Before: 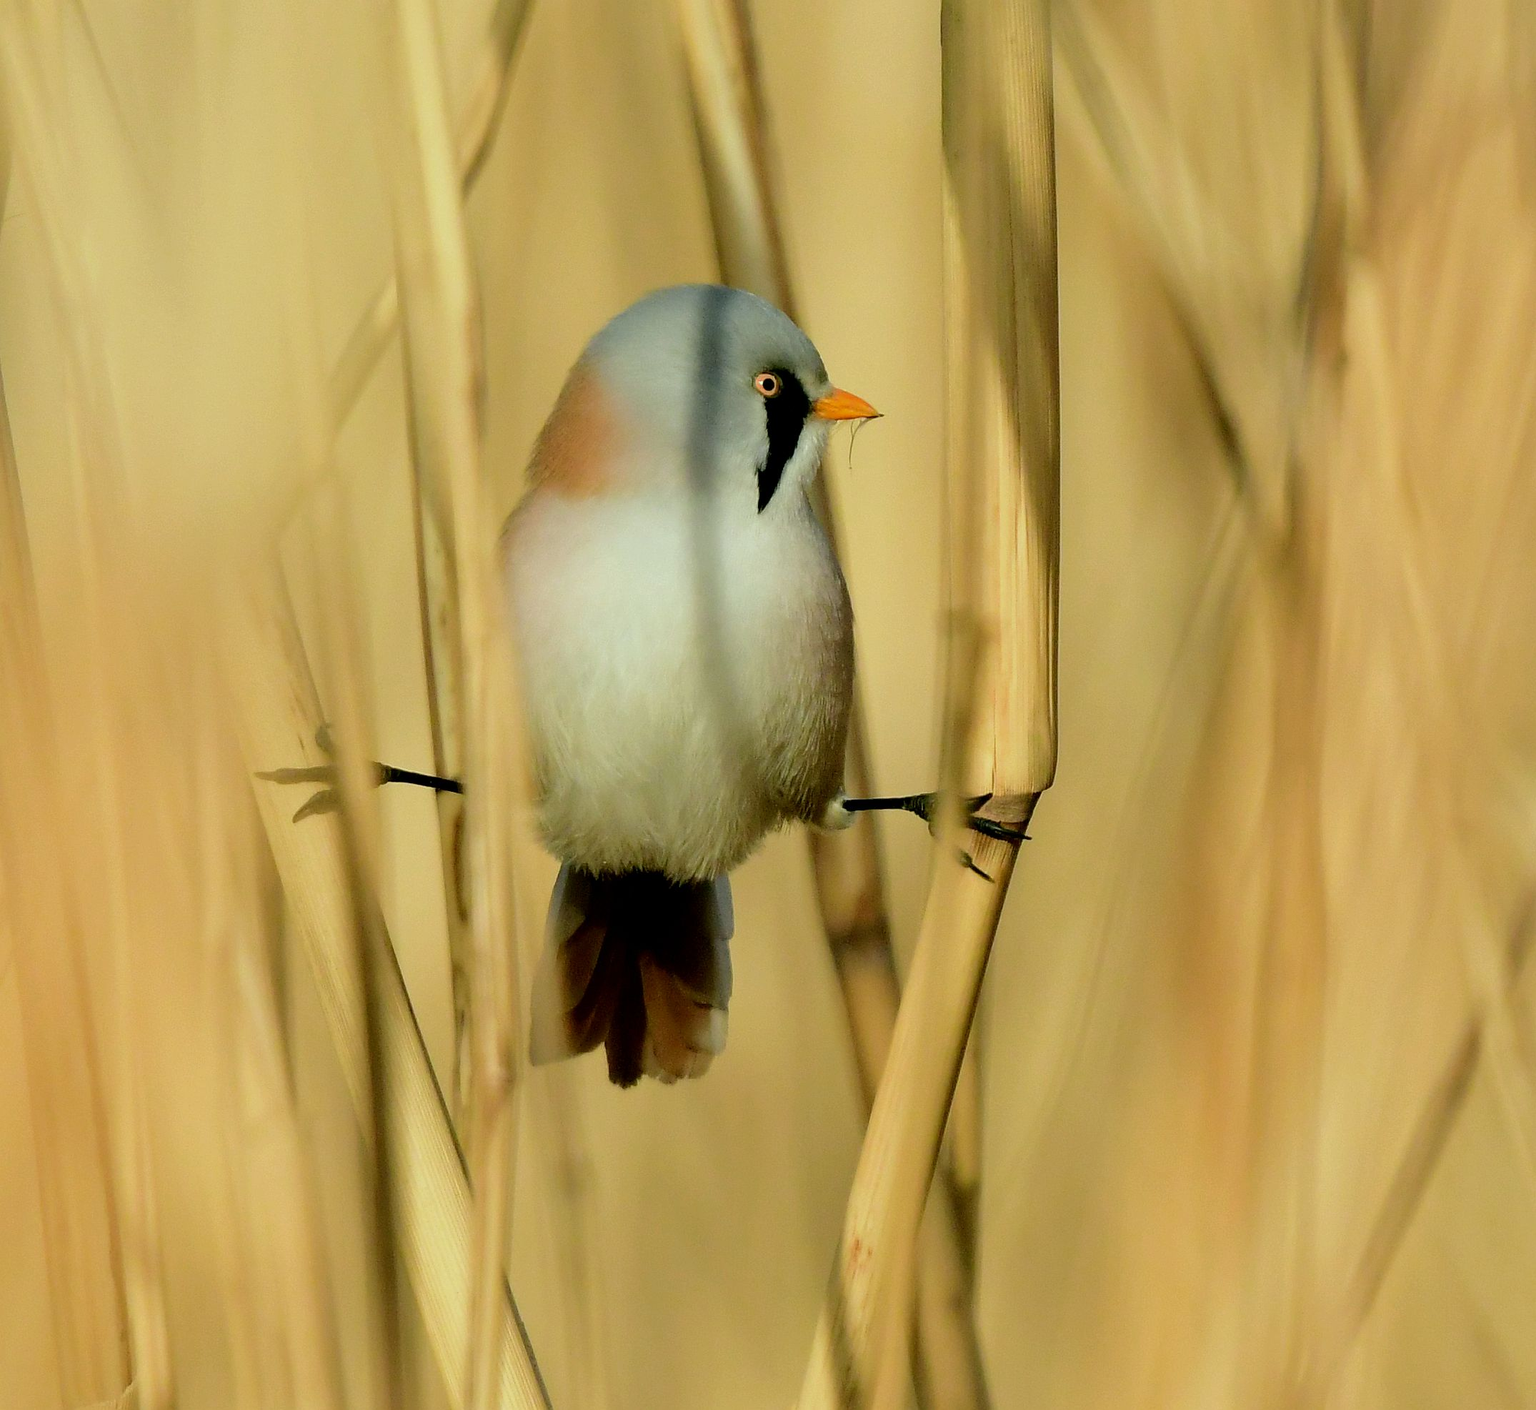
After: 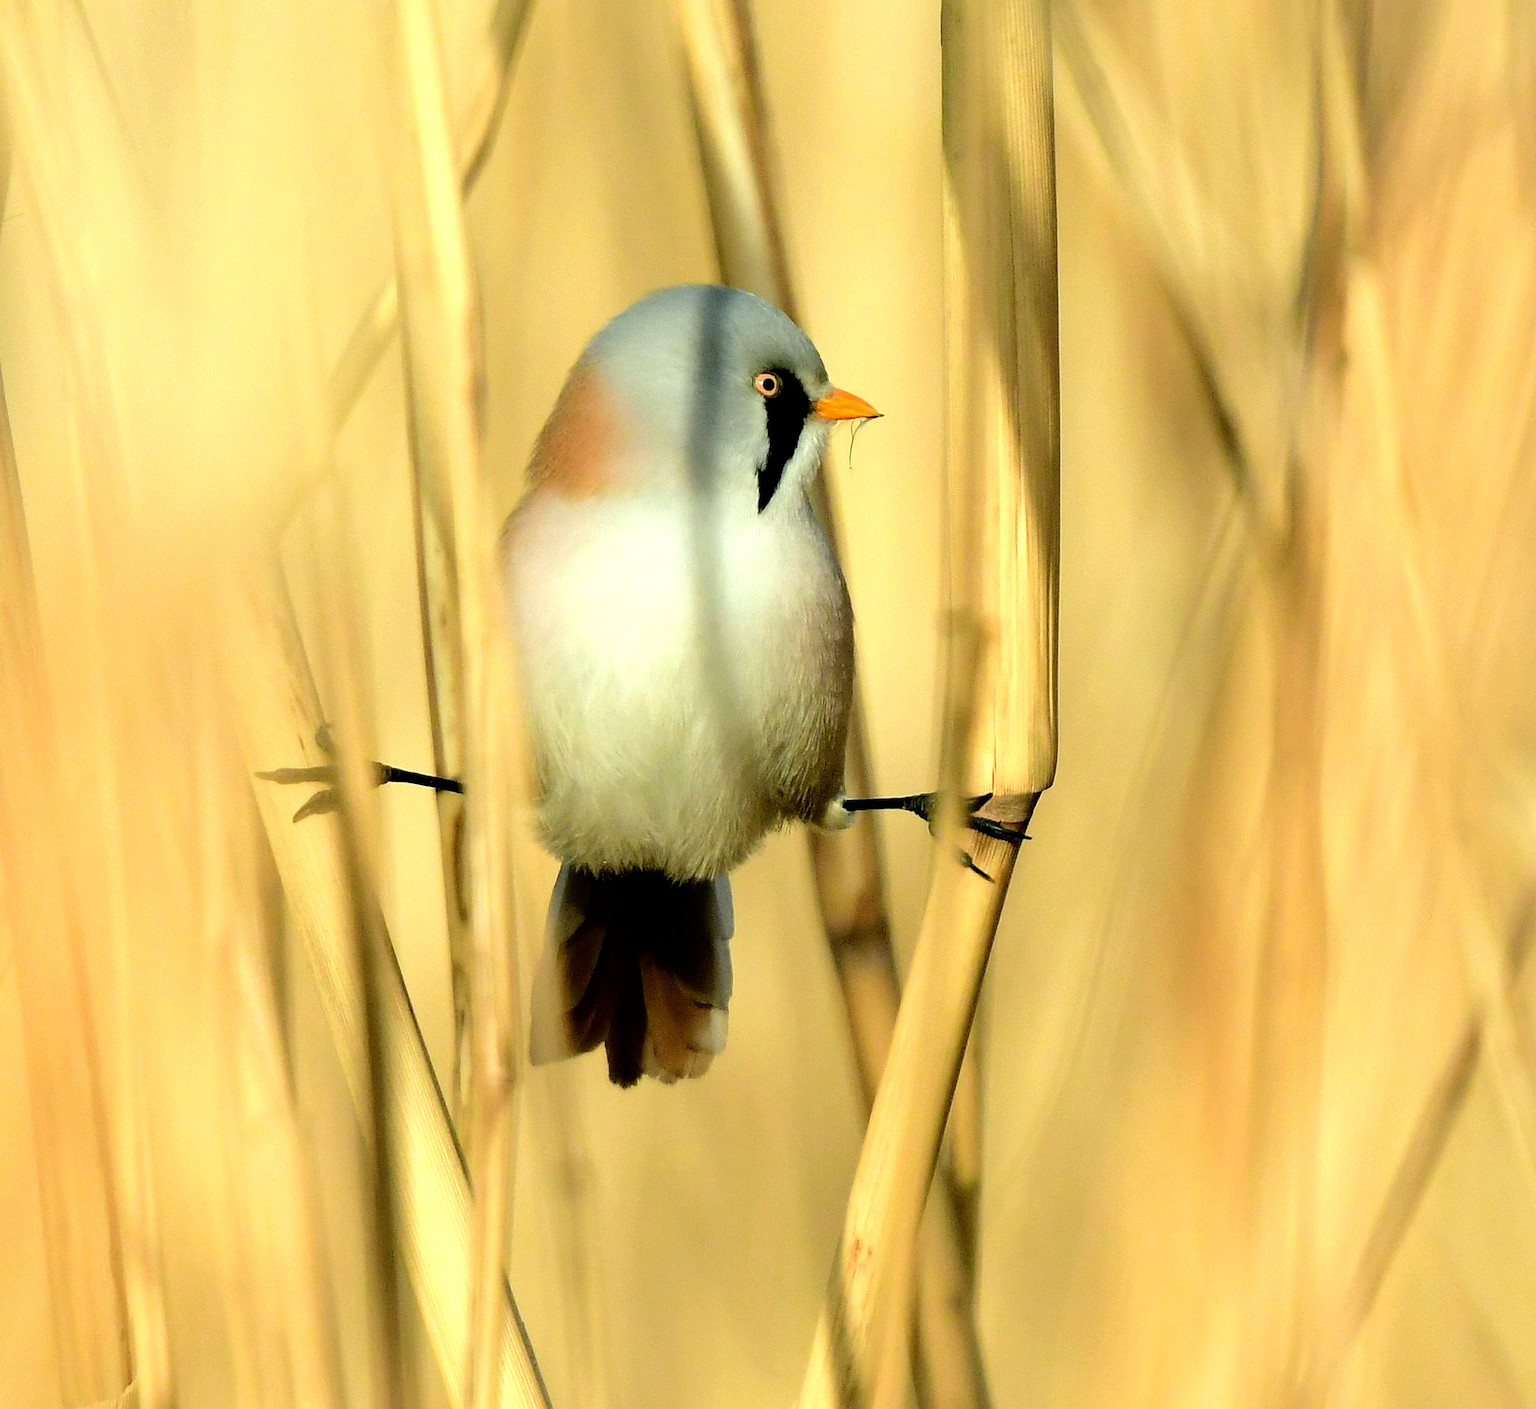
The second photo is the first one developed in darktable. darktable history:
base curve: curves: ch0 [(0, 0) (0.303, 0.277) (1, 1)], preserve colors none
tone equalizer: -8 EV -0.758 EV, -7 EV -0.681 EV, -6 EV -0.625 EV, -5 EV -0.364 EV, -3 EV 0.367 EV, -2 EV 0.6 EV, -1 EV 0.687 EV, +0 EV 0.751 EV
